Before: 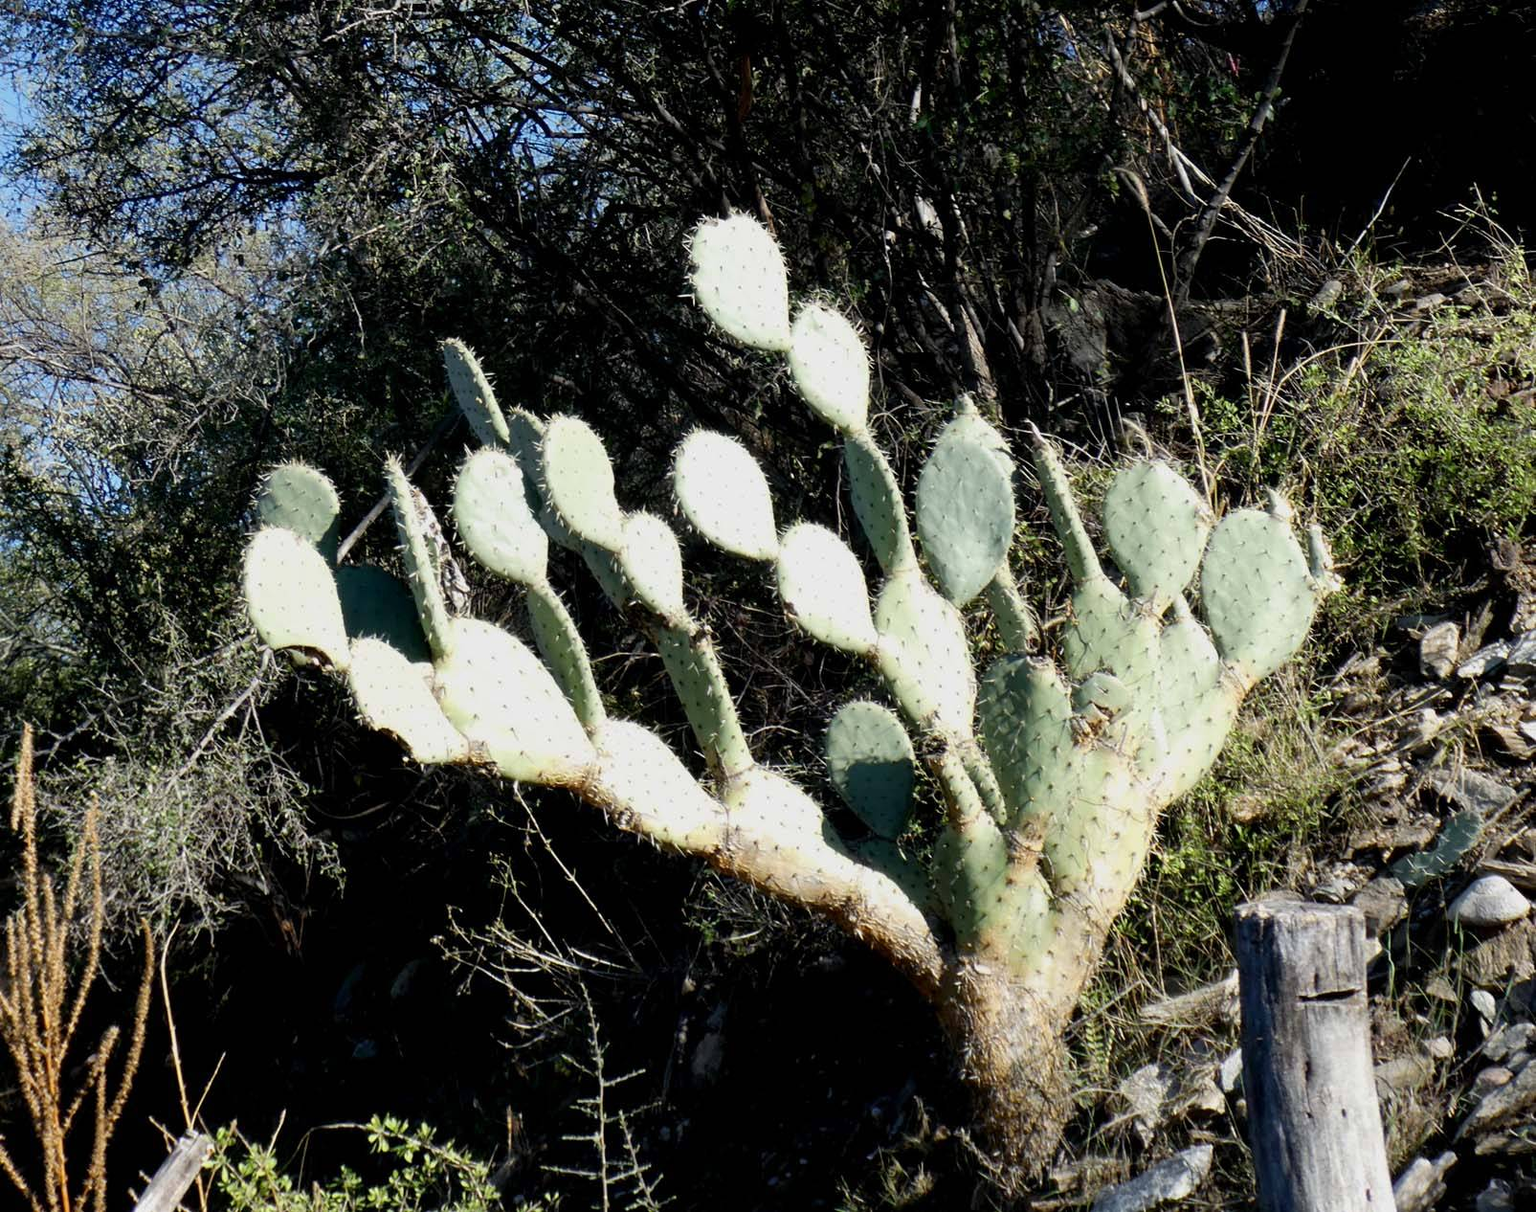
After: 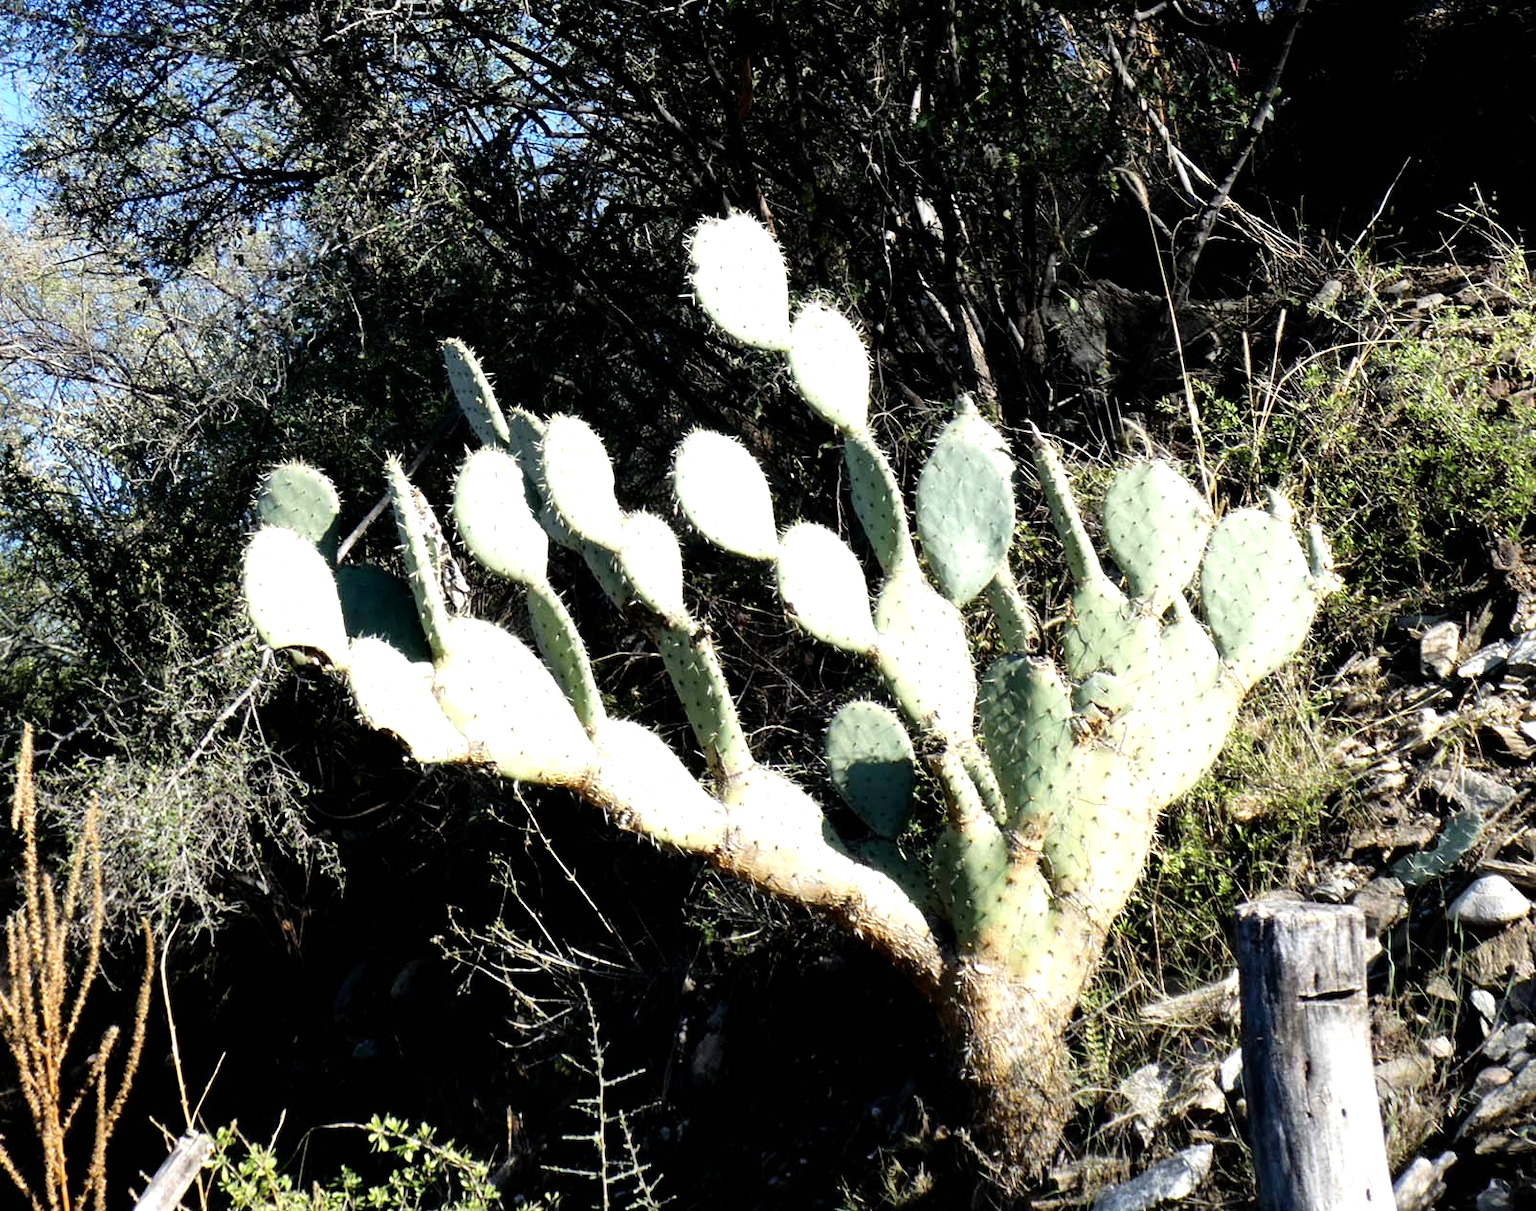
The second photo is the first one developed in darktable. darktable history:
tone equalizer: -8 EV -0.747 EV, -7 EV -0.73 EV, -6 EV -0.639 EV, -5 EV -0.394 EV, -3 EV 0.39 EV, -2 EV 0.6 EV, -1 EV 0.691 EV, +0 EV 0.737 EV
shadows and highlights: radius 126.24, shadows 30.53, highlights -31.02, low approximation 0.01, soften with gaussian
